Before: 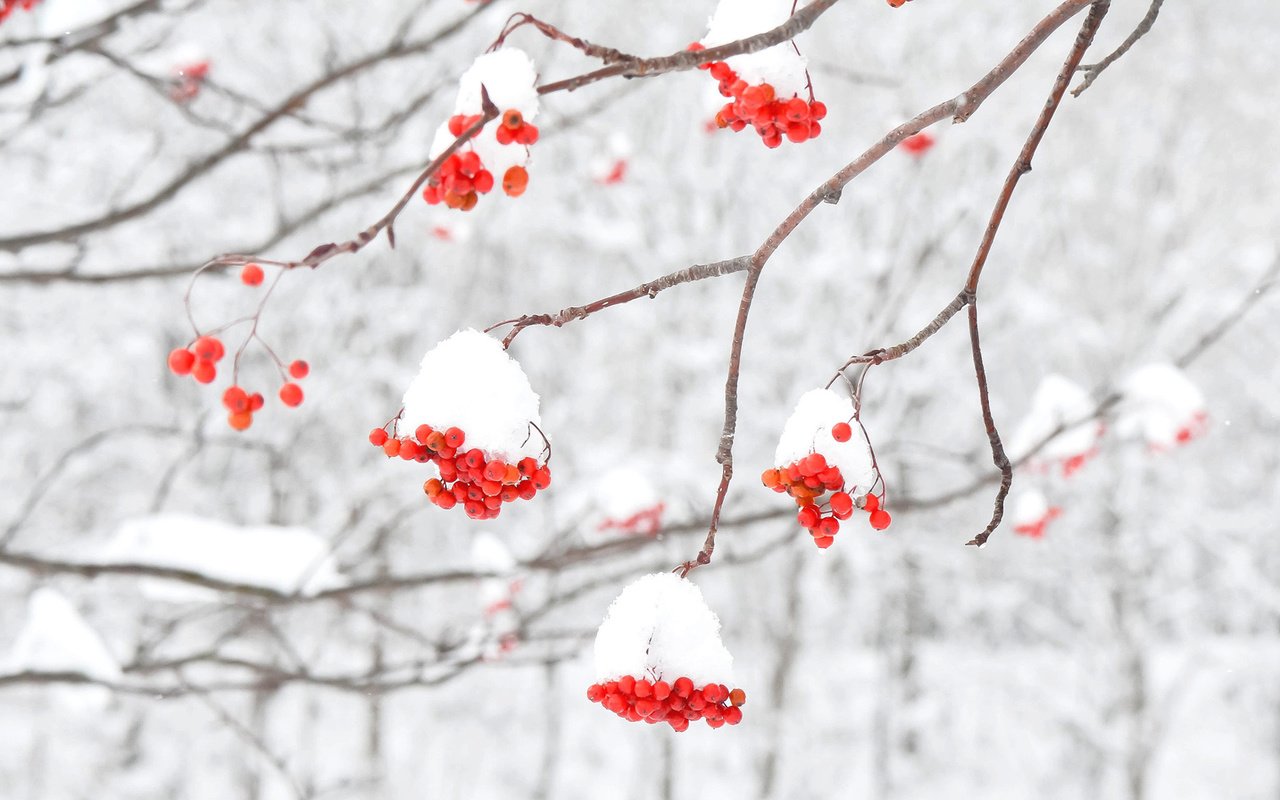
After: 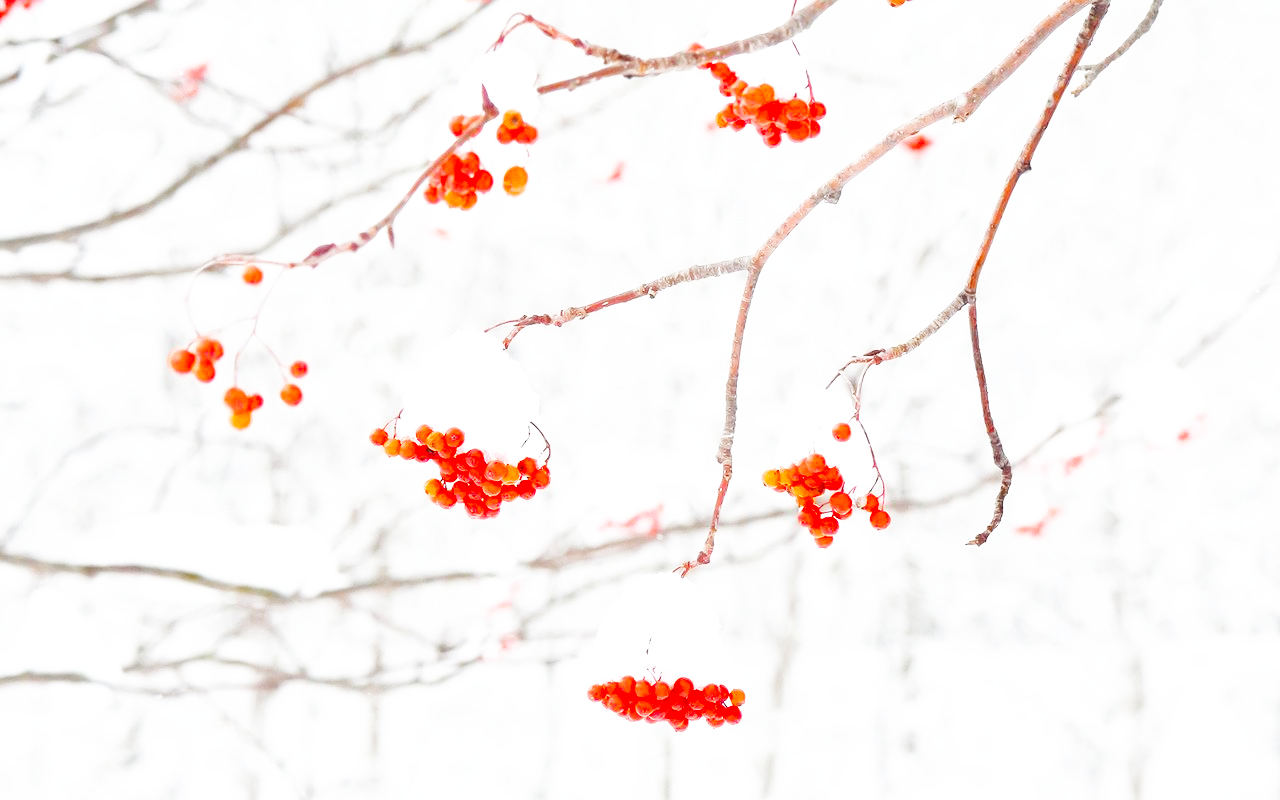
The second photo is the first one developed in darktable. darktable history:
base curve: curves: ch0 [(0, 0.003) (0.001, 0.002) (0.006, 0.004) (0.02, 0.022) (0.048, 0.086) (0.094, 0.234) (0.162, 0.431) (0.258, 0.629) (0.385, 0.8) (0.548, 0.918) (0.751, 0.988) (1, 1)], preserve colors none
color balance rgb: perceptual saturation grading › global saturation 30%, global vibrance 20%
